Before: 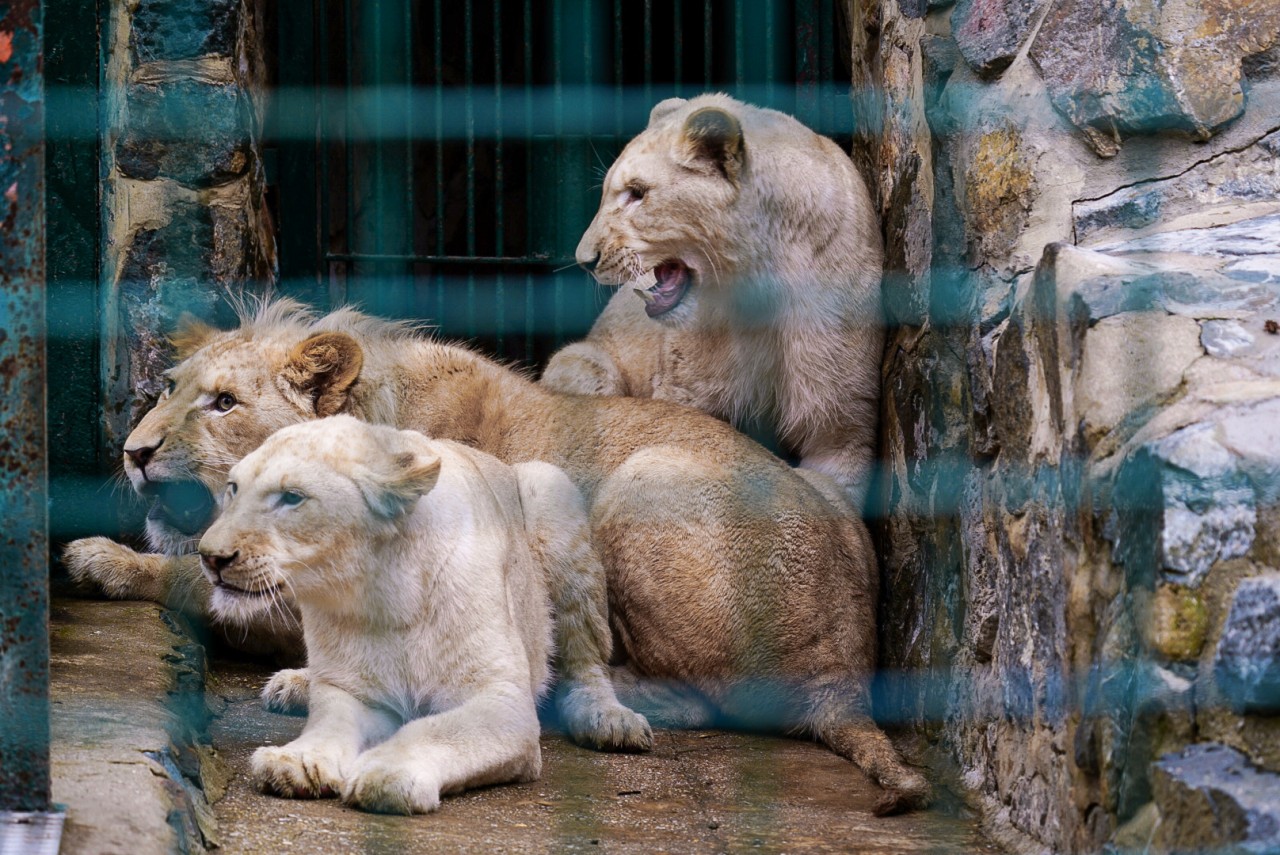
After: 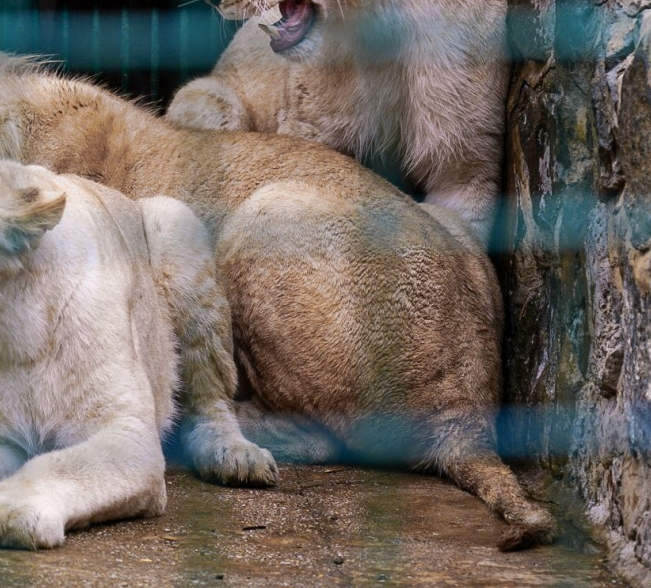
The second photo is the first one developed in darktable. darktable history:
shadows and highlights: low approximation 0.01, soften with gaussian
crop and rotate: left 29.314%, top 31.134%, right 19.814%
